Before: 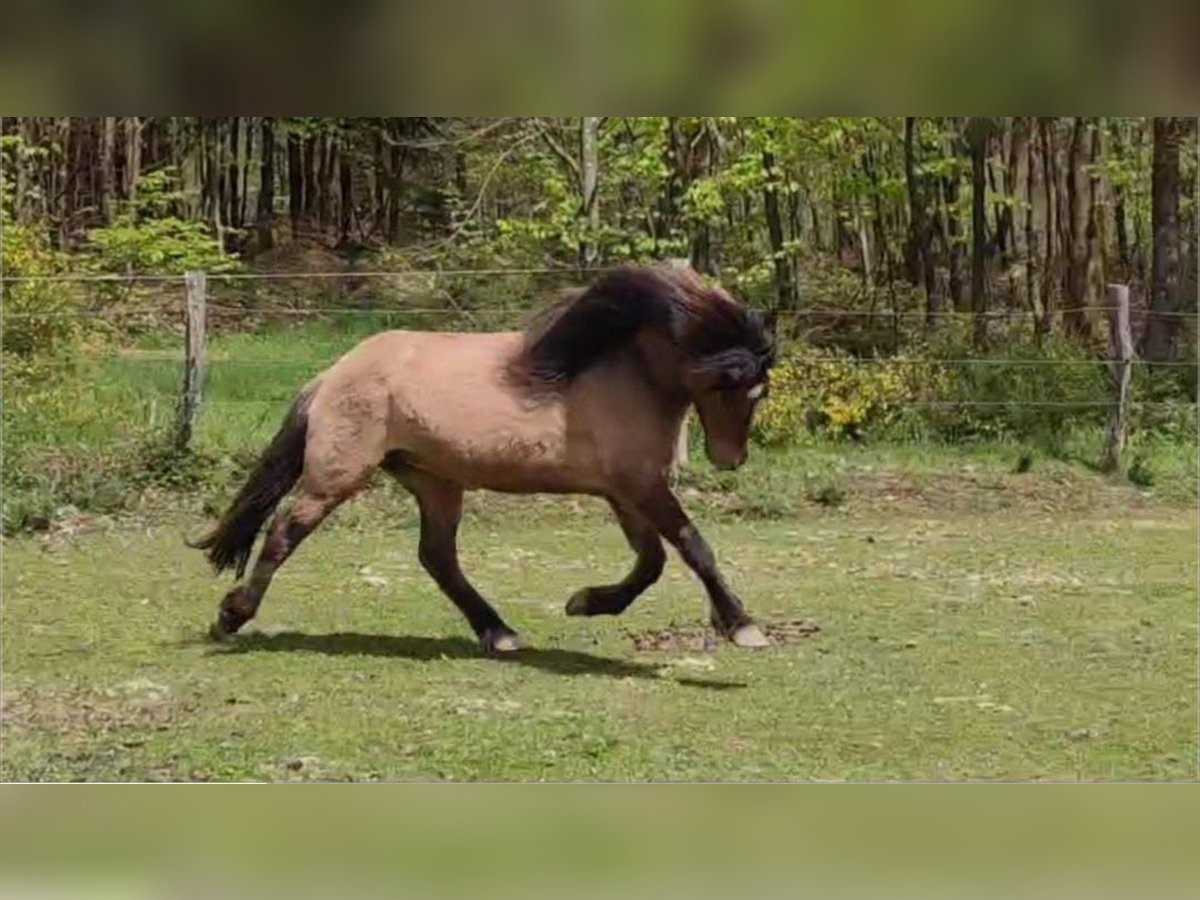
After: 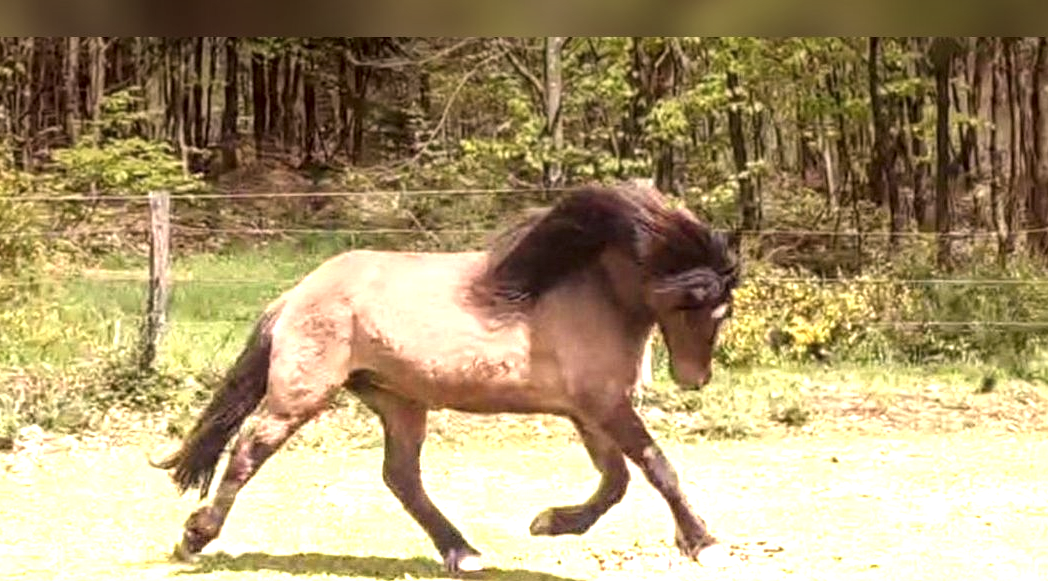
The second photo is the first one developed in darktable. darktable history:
local contrast: on, module defaults
crop: left 3.015%, top 8.969%, right 9.647%, bottom 26.457%
color correction: highlights a* 10.21, highlights b* 9.79, shadows a* 8.61, shadows b* 7.88, saturation 0.8
graduated density: density -3.9 EV
